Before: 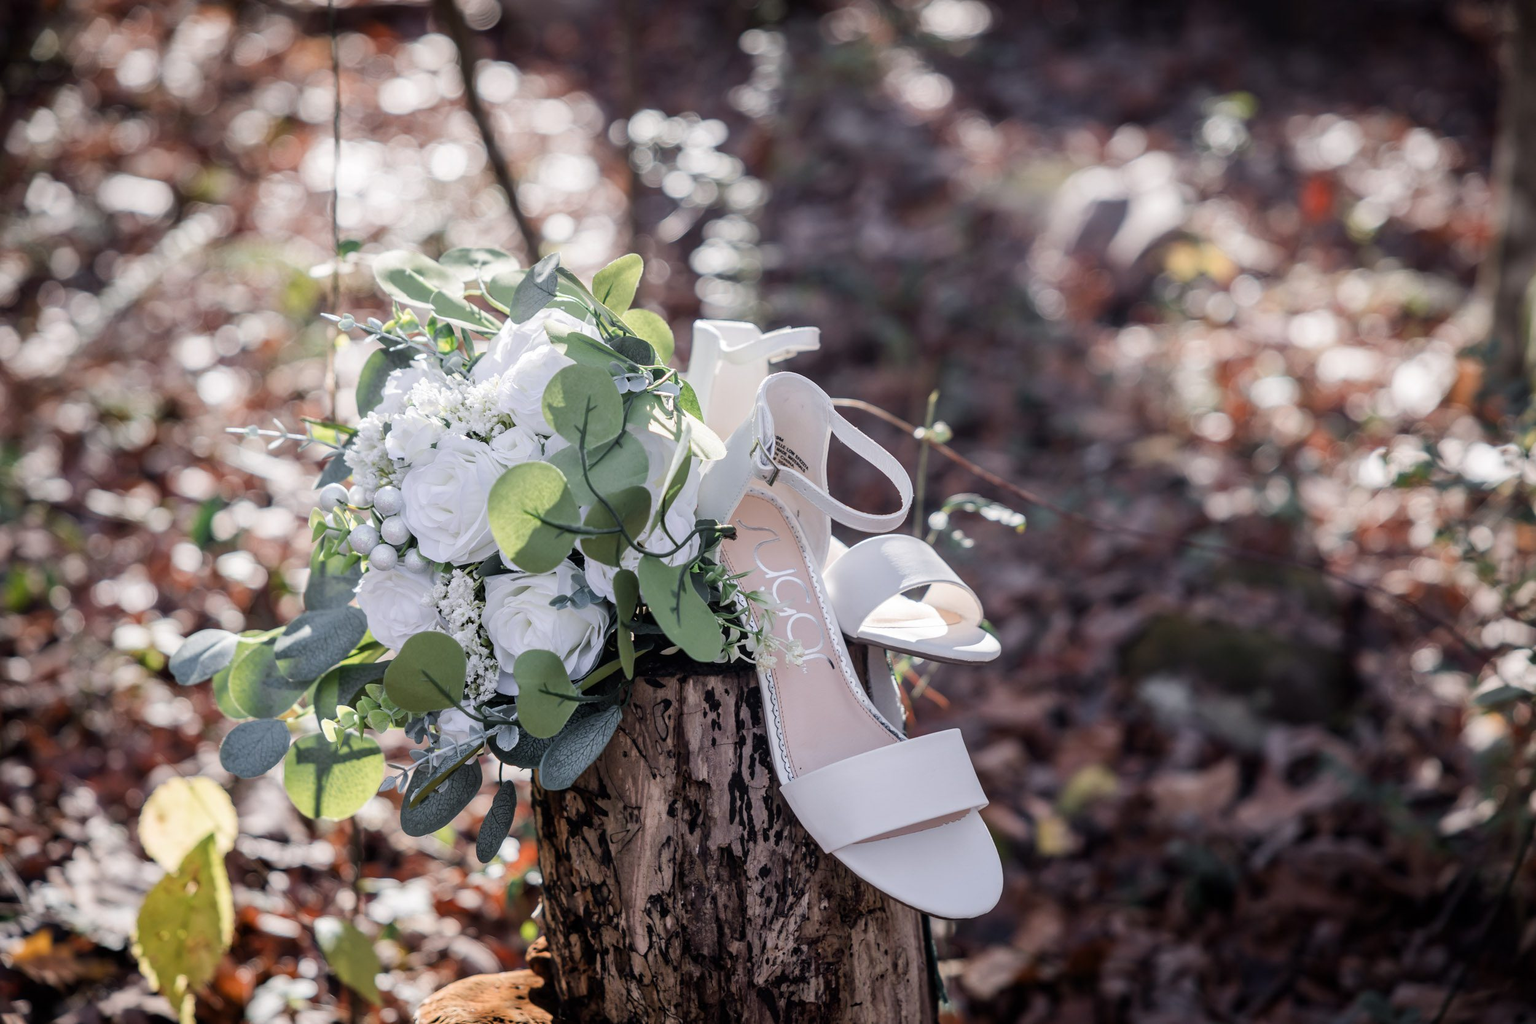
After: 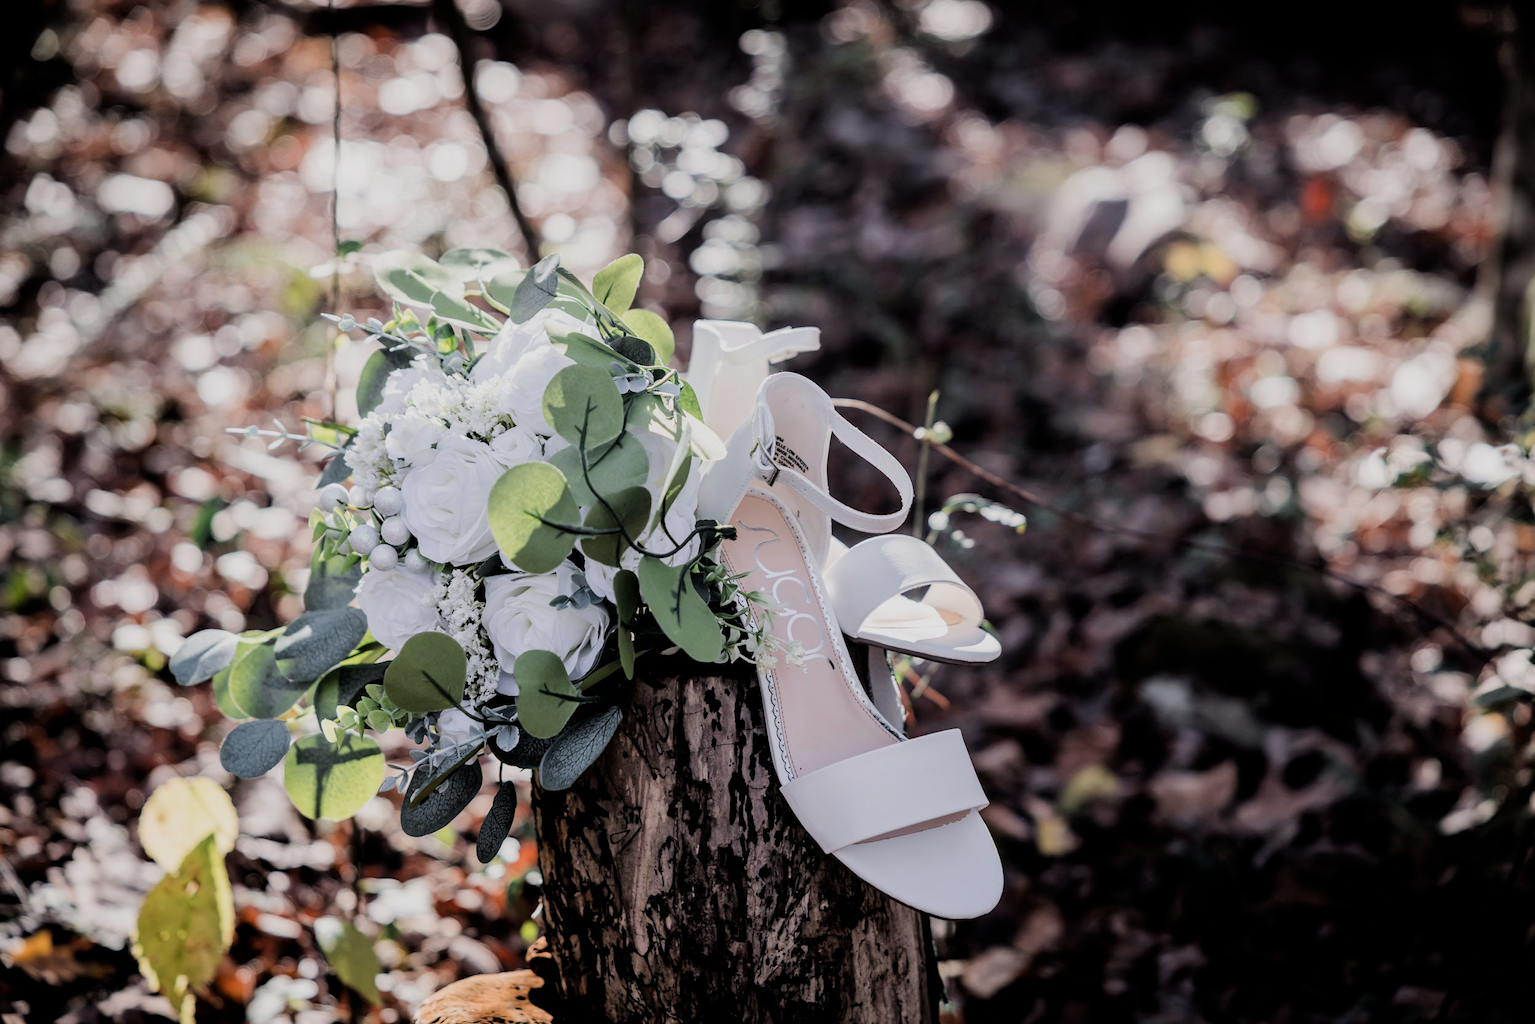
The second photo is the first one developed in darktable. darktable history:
filmic rgb: black relative exposure -5 EV, hardness 2.88, contrast 1.3
exposure: black level correction 0.002, exposure -0.1 EV, compensate highlight preservation false
